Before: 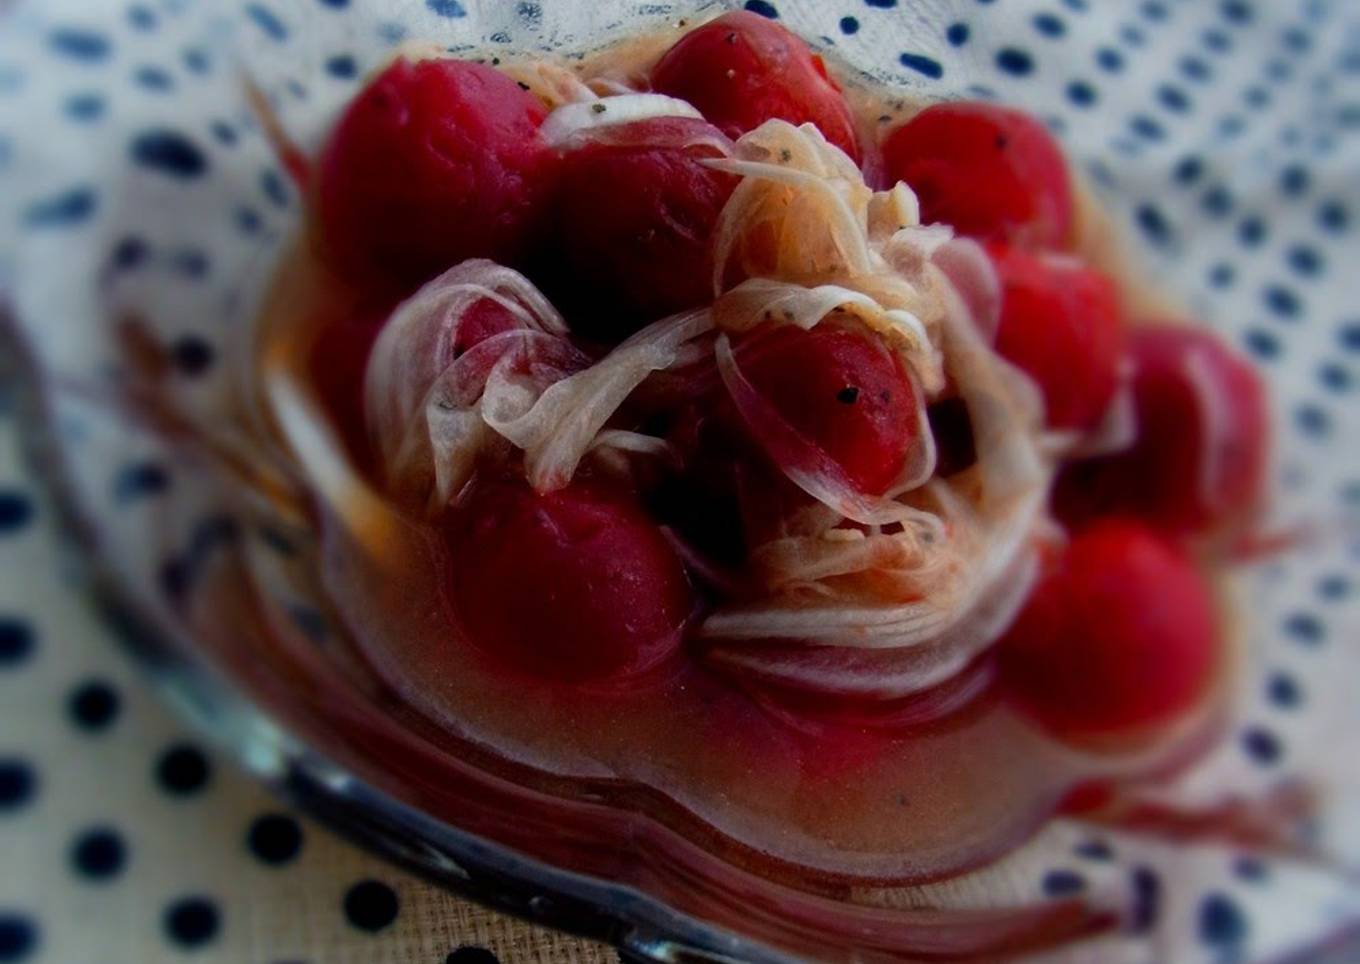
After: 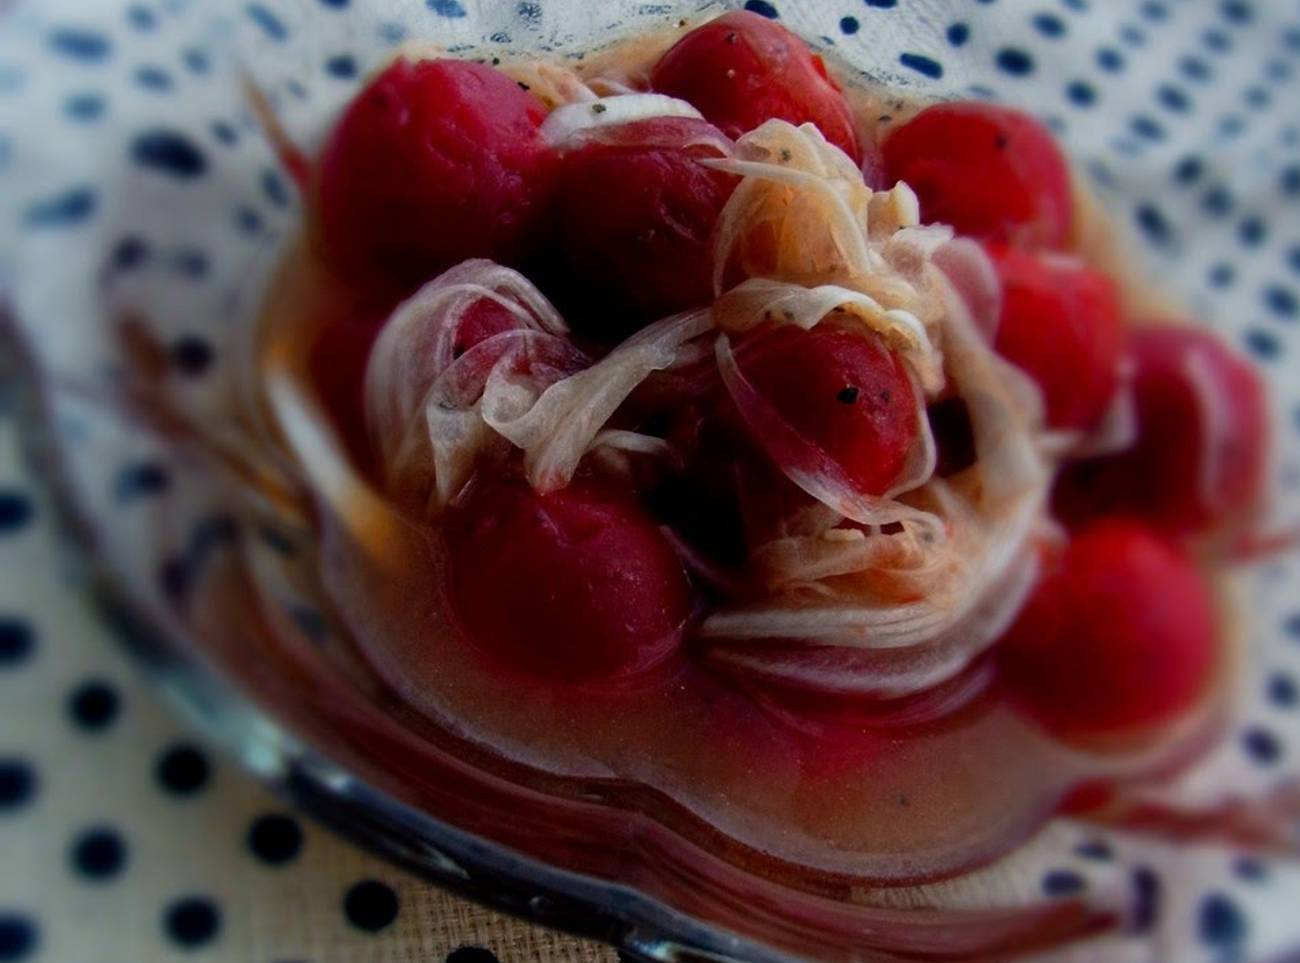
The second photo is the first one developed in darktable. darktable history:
crop: right 4.398%, bottom 0.027%
